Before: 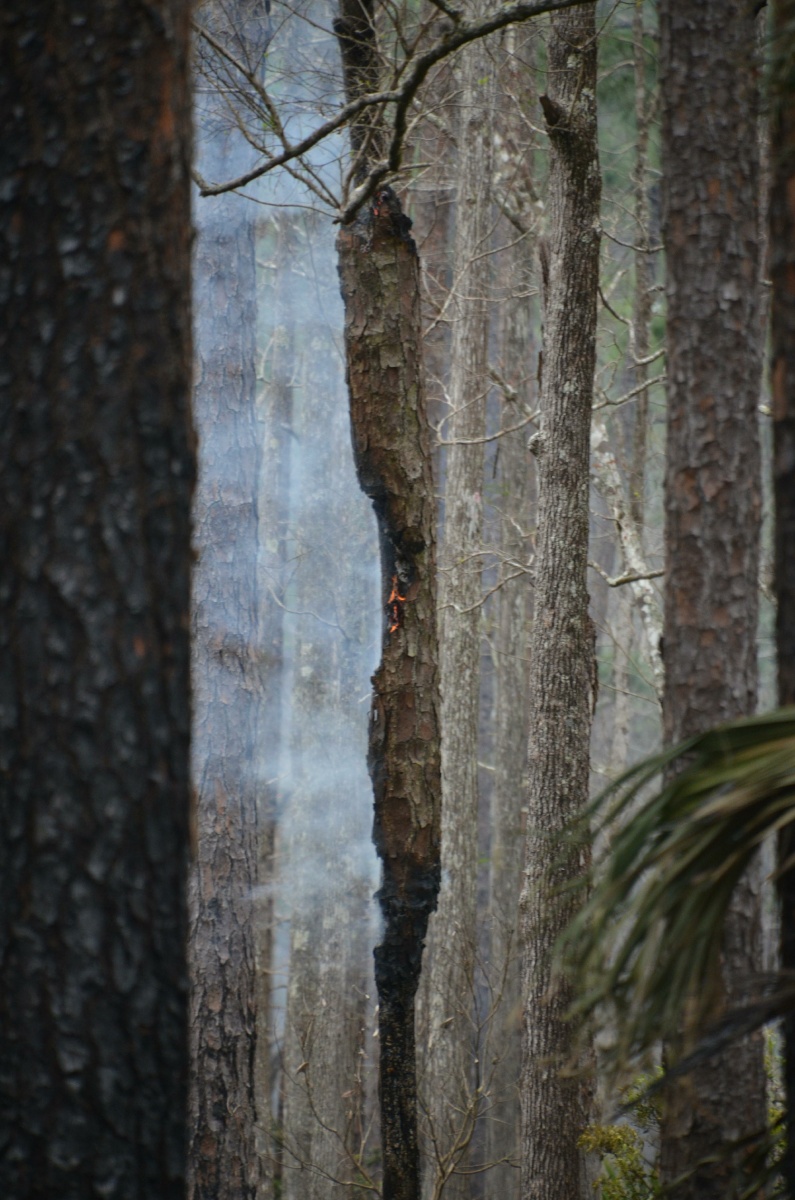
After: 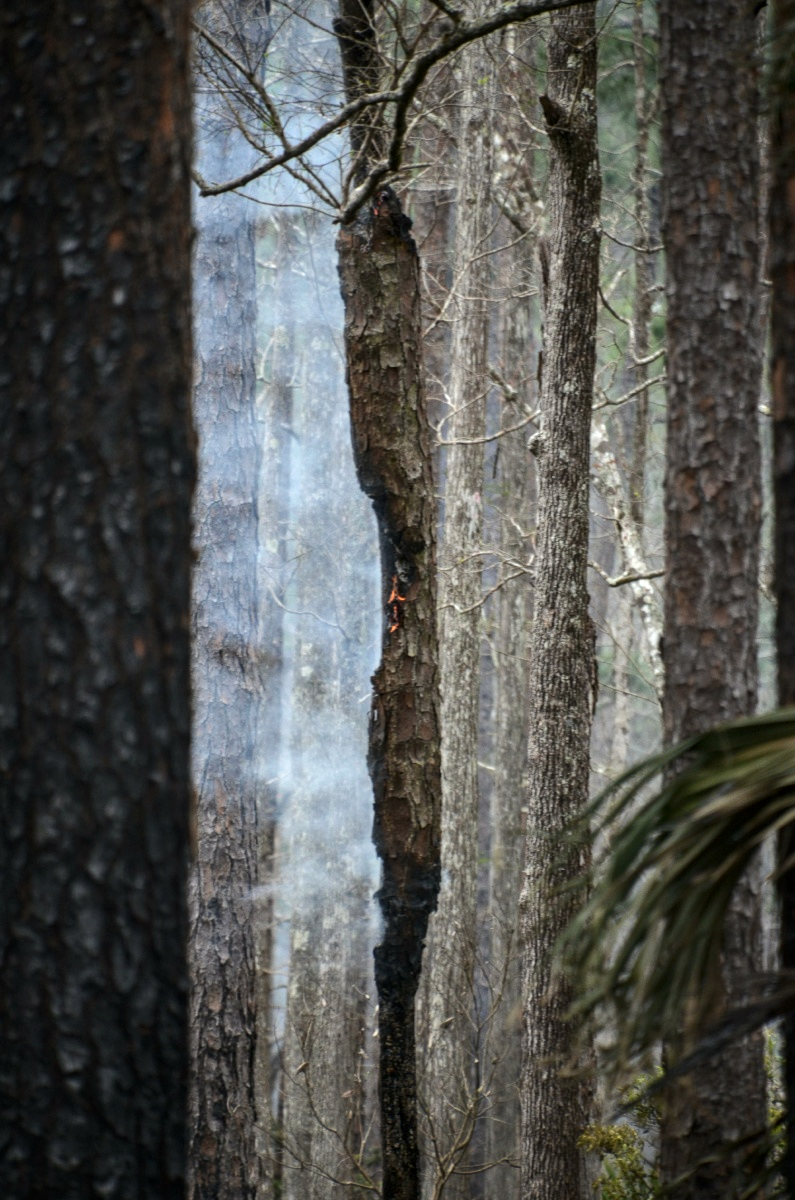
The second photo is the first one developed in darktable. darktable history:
shadows and highlights: shadows -12.5, white point adjustment 4, highlights 28.33
tone equalizer: -8 EV -0.417 EV, -7 EV -0.389 EV, -6 EV -0.333 EV, -5 EV -0.222 EV, -3 EV 0.222 EV, -2 EV 0.333 EV, -1 EV 0.389 EV, +0 EV 0.417 EV, edges refinement/feathering 500, mask exposure compensation -1.57 EV, preserve details no
local contrast: on, module defaults
